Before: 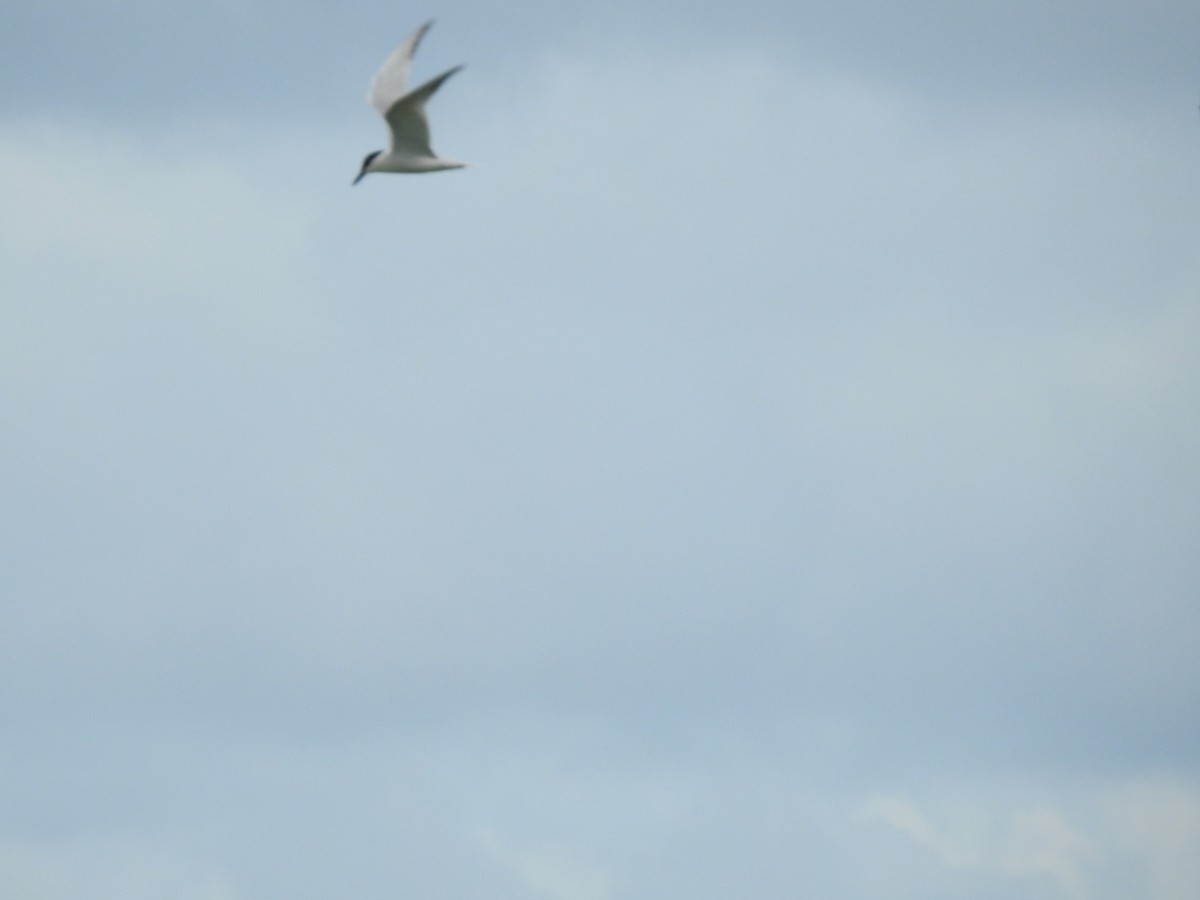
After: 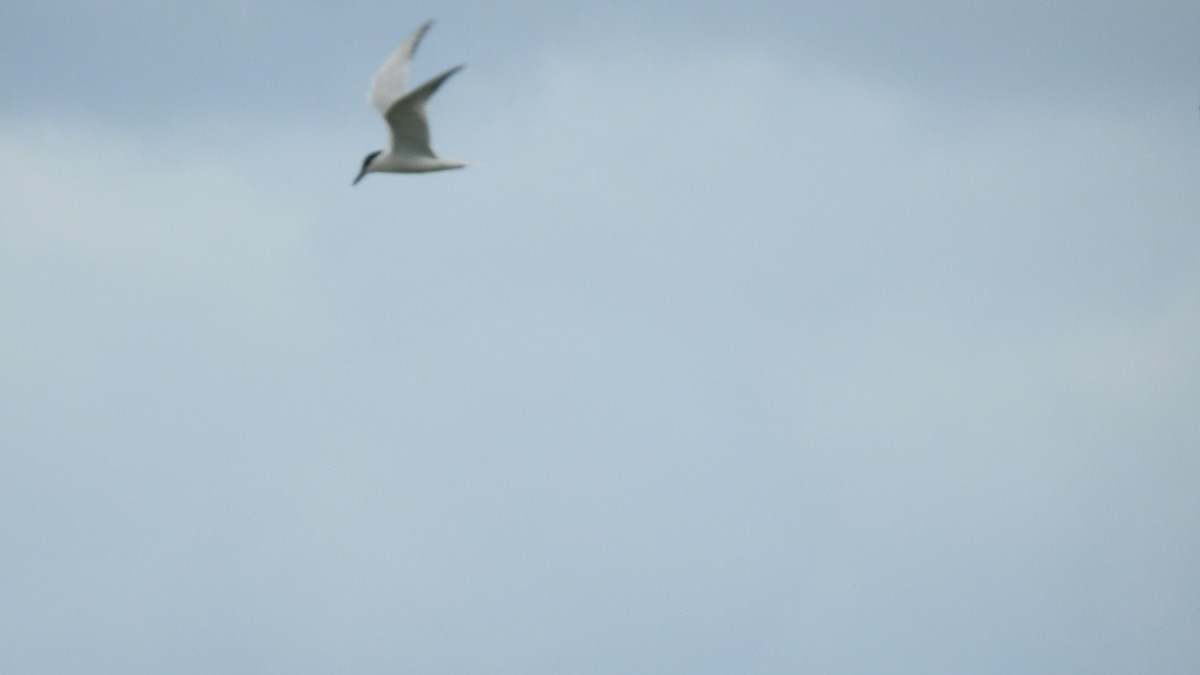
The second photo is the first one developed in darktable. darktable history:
crop: bottom 24.982%
